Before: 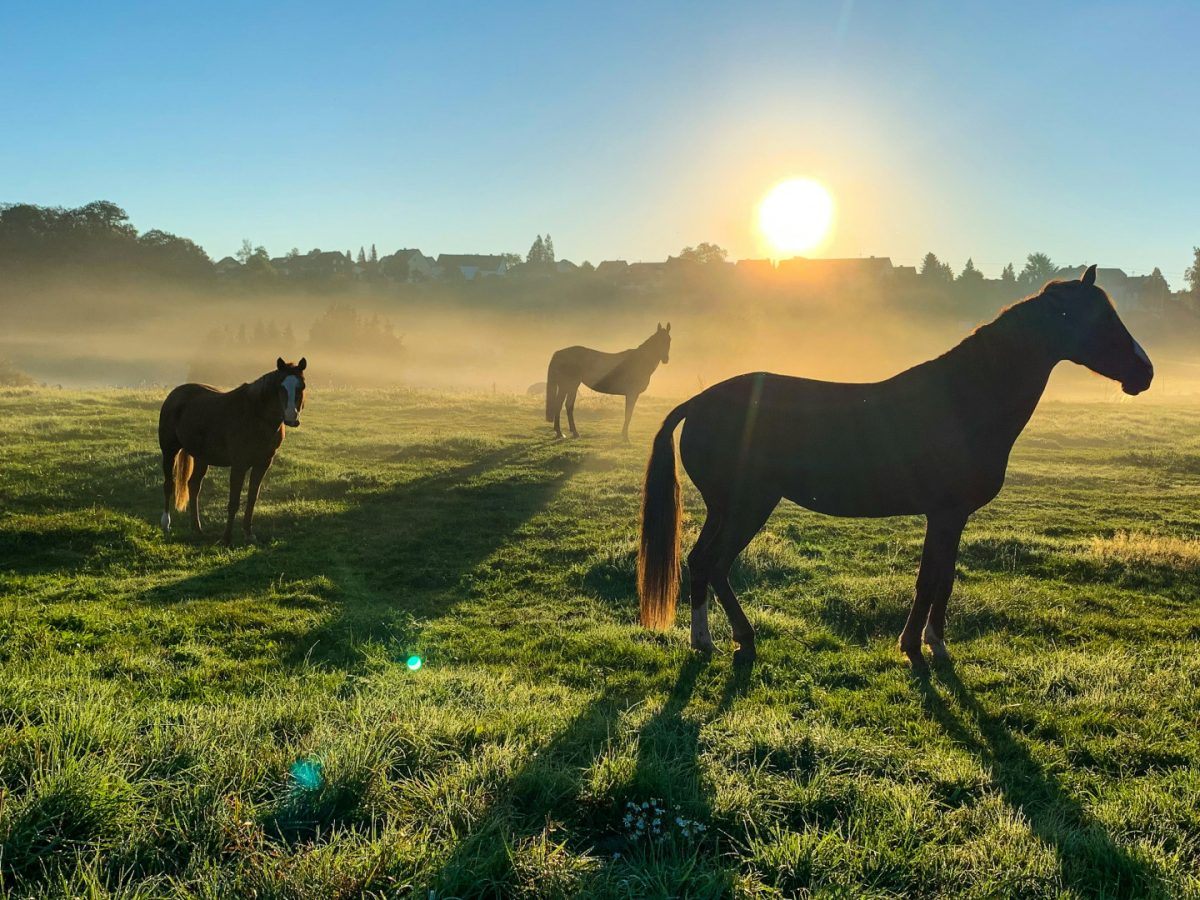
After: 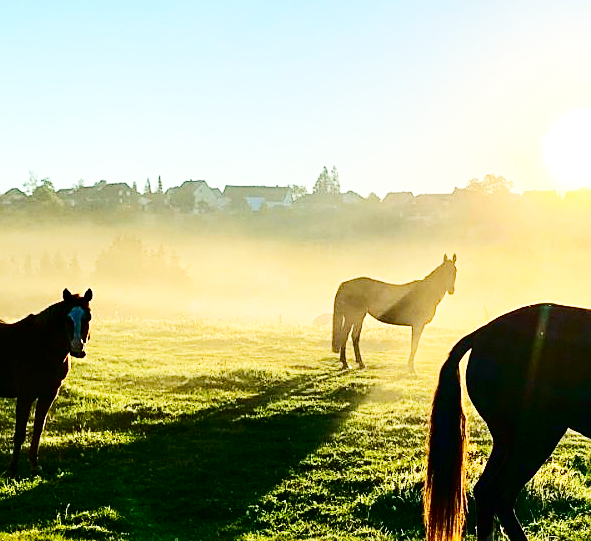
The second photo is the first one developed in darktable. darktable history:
sharpen: on, module defaults
contrast brightness saturation: contrast 0.24, brightness -0.24, saturation 0.14
base curve: curves: ch0 [(0, 0.003) (0.001, 0.002) (0.006, 0.004) (0.02, 0.022) (0.048, 0.086) (0.094, 0.234) (0.162, 0.431) (0.258, 0.629) (0.385, 0.8) (0.548, 0.918) (0.751, 0.988) (1, 1)], preserve colors none
crop: left 17.835%, top 7.675%, right 32.881%, bottom 32.213%
